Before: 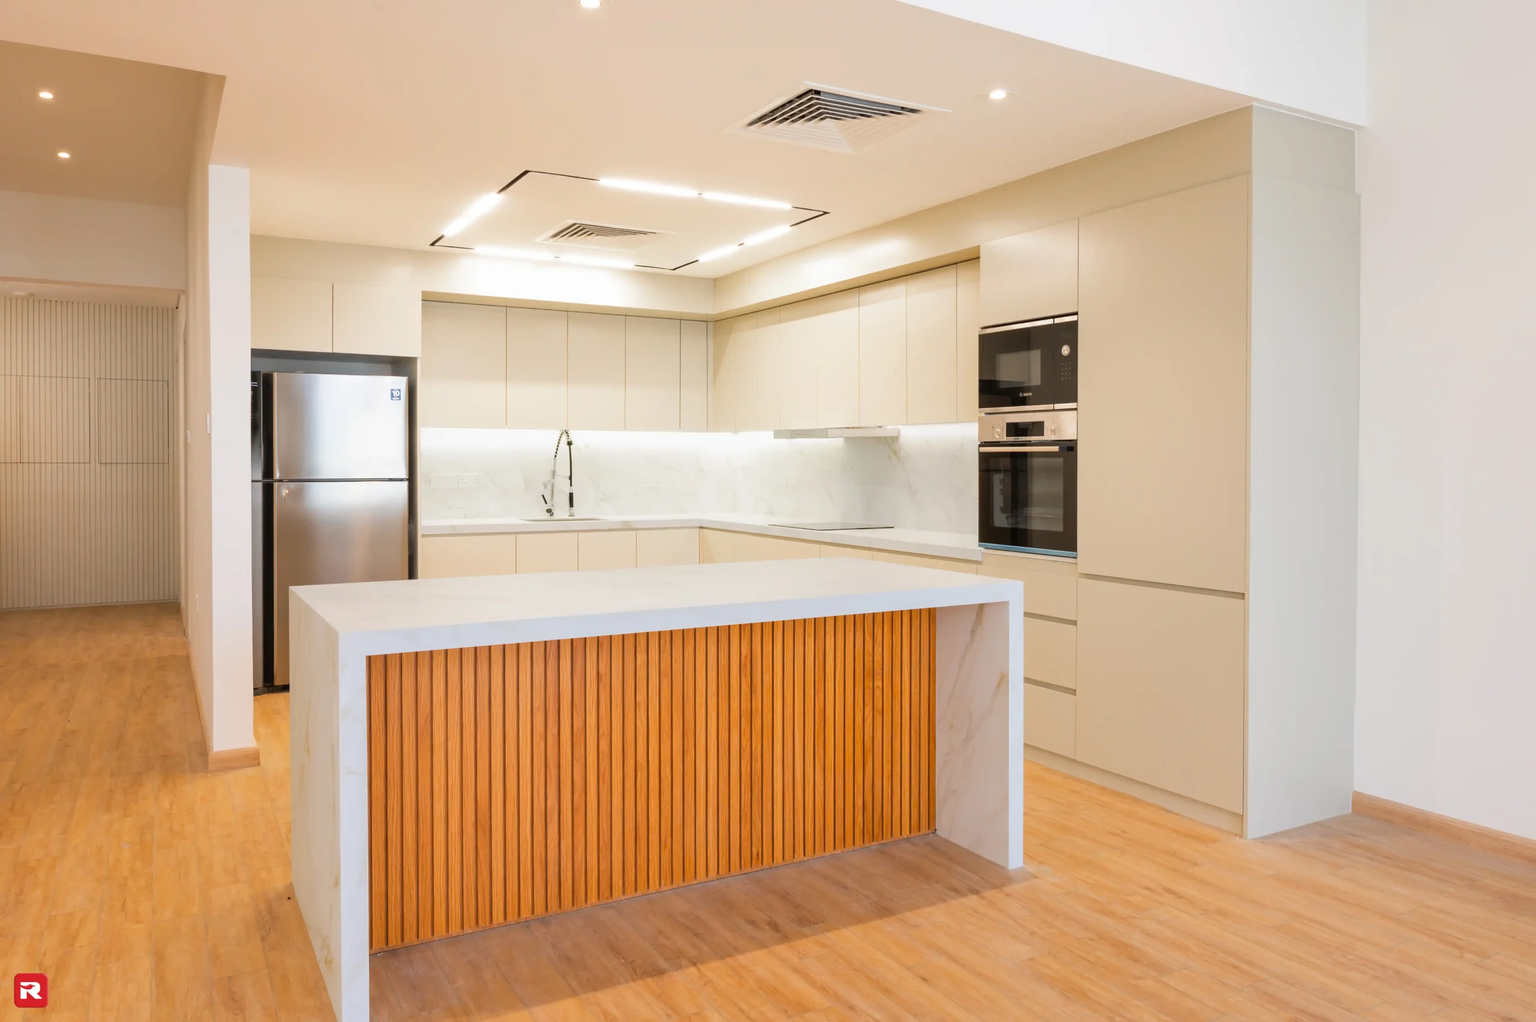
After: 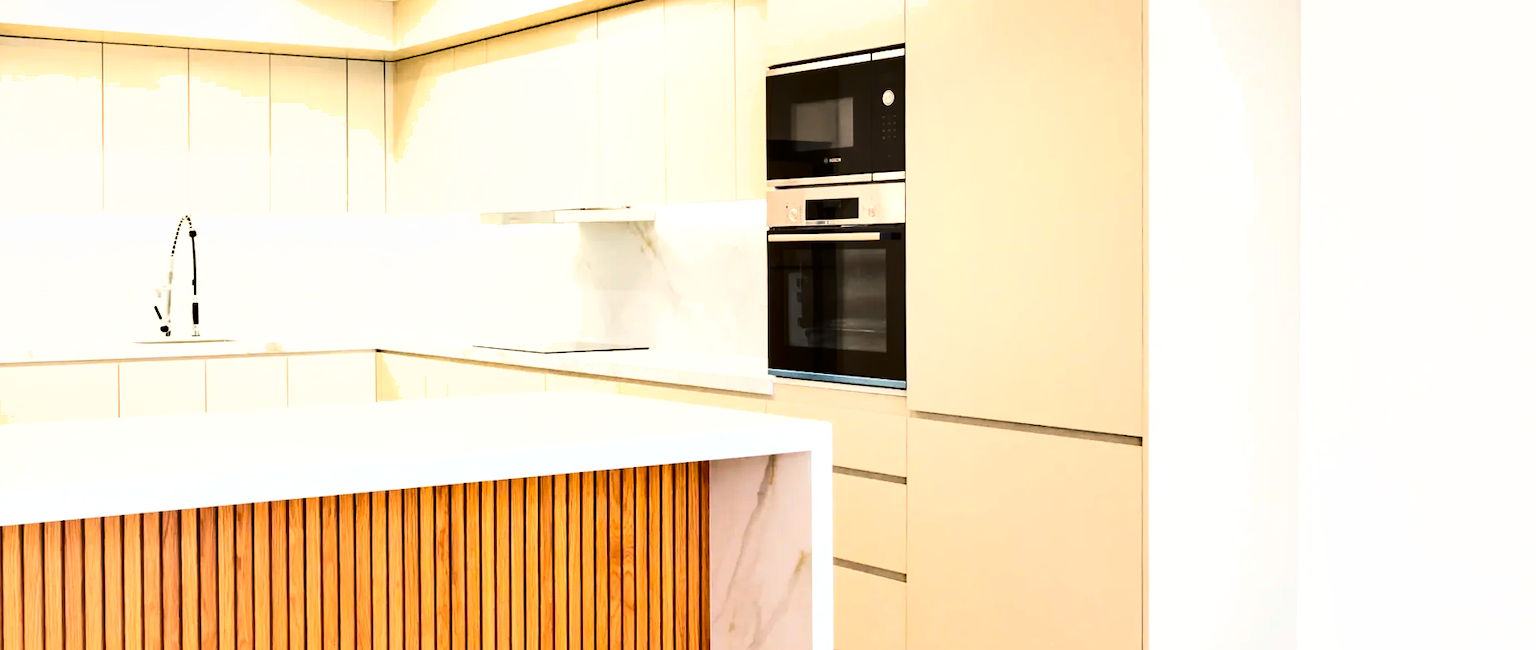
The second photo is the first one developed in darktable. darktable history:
crop and rotate: left 27.938%, top 27.046%, bottom 27.046%
contrast brightness saturation: contrast 0.28
rotate and perspective: rotation -0.45°, automatic cropping original format, crop left 0.008, crop right 0.992, crop top 0.012, crop bottom 0.988
tone equalizer: -8 EV -0.75 EV, -7 EV -0.7 EV, -6 EV -0.6 EV, -5 EV -0.4 EV, -3 EV 0.4 EV, -2 EV 0.6 EV, -1 EV 0.7 EV, +0 EV 0.75 EV, edges refinement/feathering 500, mask exposure compensation -1.57 EV, preserve details no
shadows and highlights: shadows 12, white point adjustment 1.2, soften with gaussian
